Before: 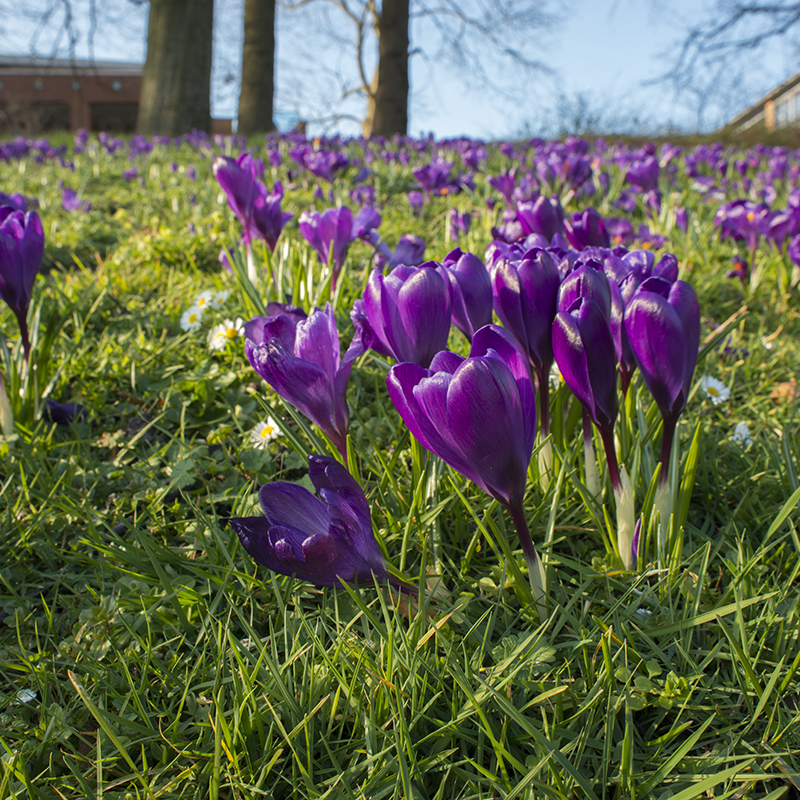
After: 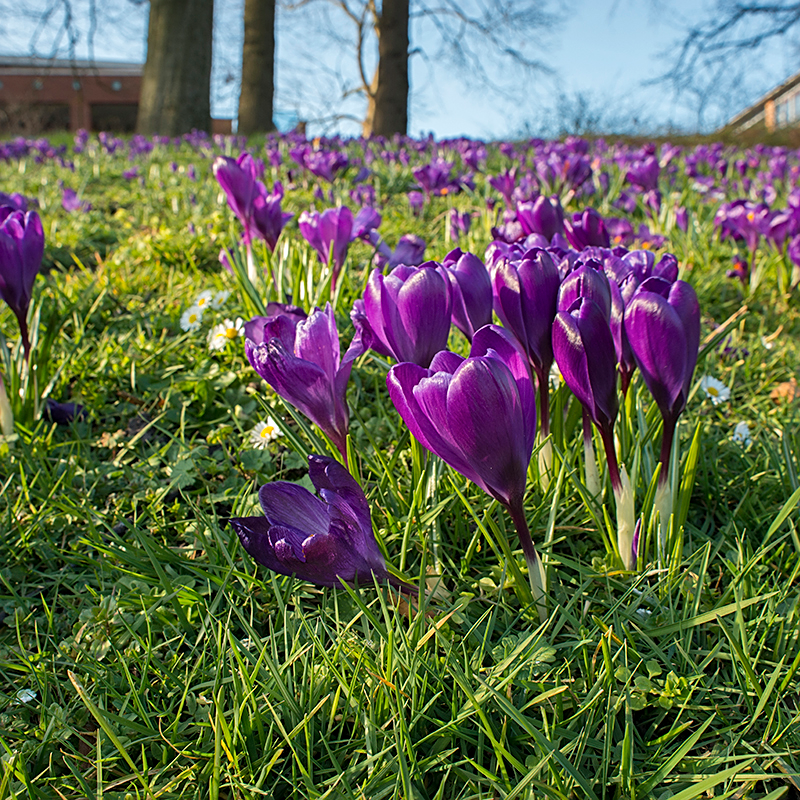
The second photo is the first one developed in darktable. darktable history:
sharpen: on, module defaults
shadows and highlights: shadows 49, highlights -41, soften with gaussian
